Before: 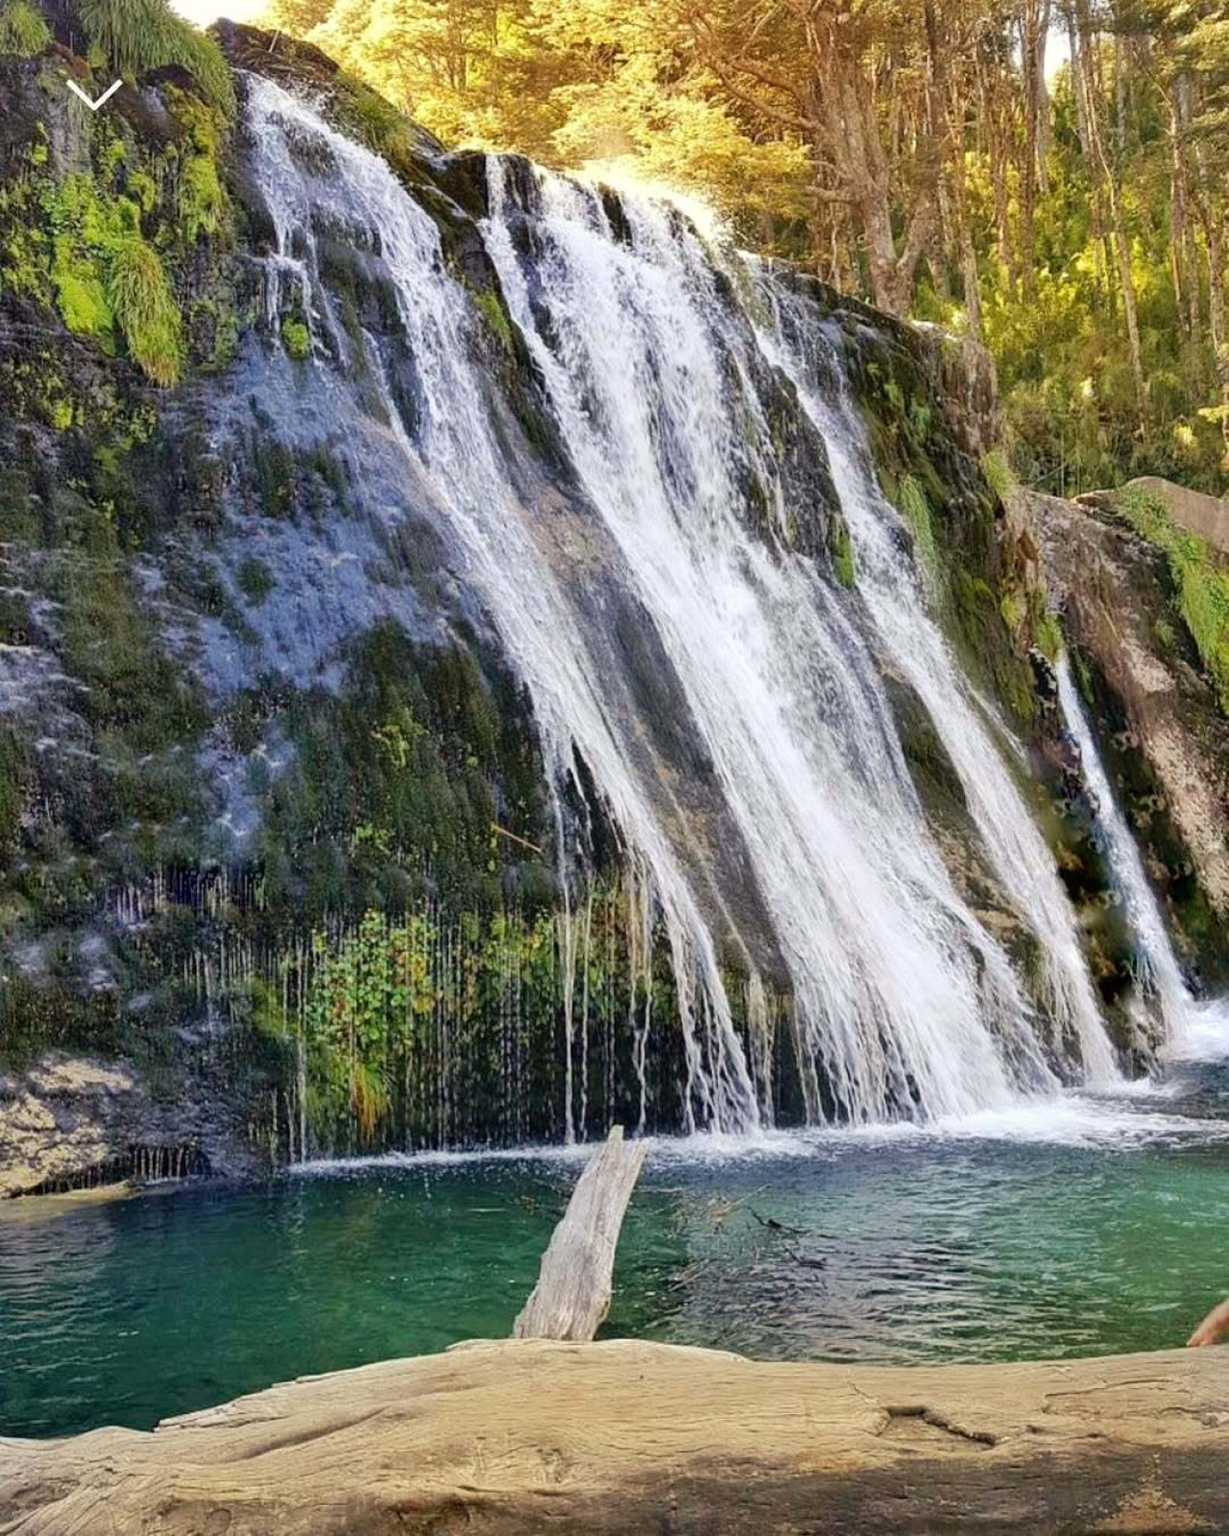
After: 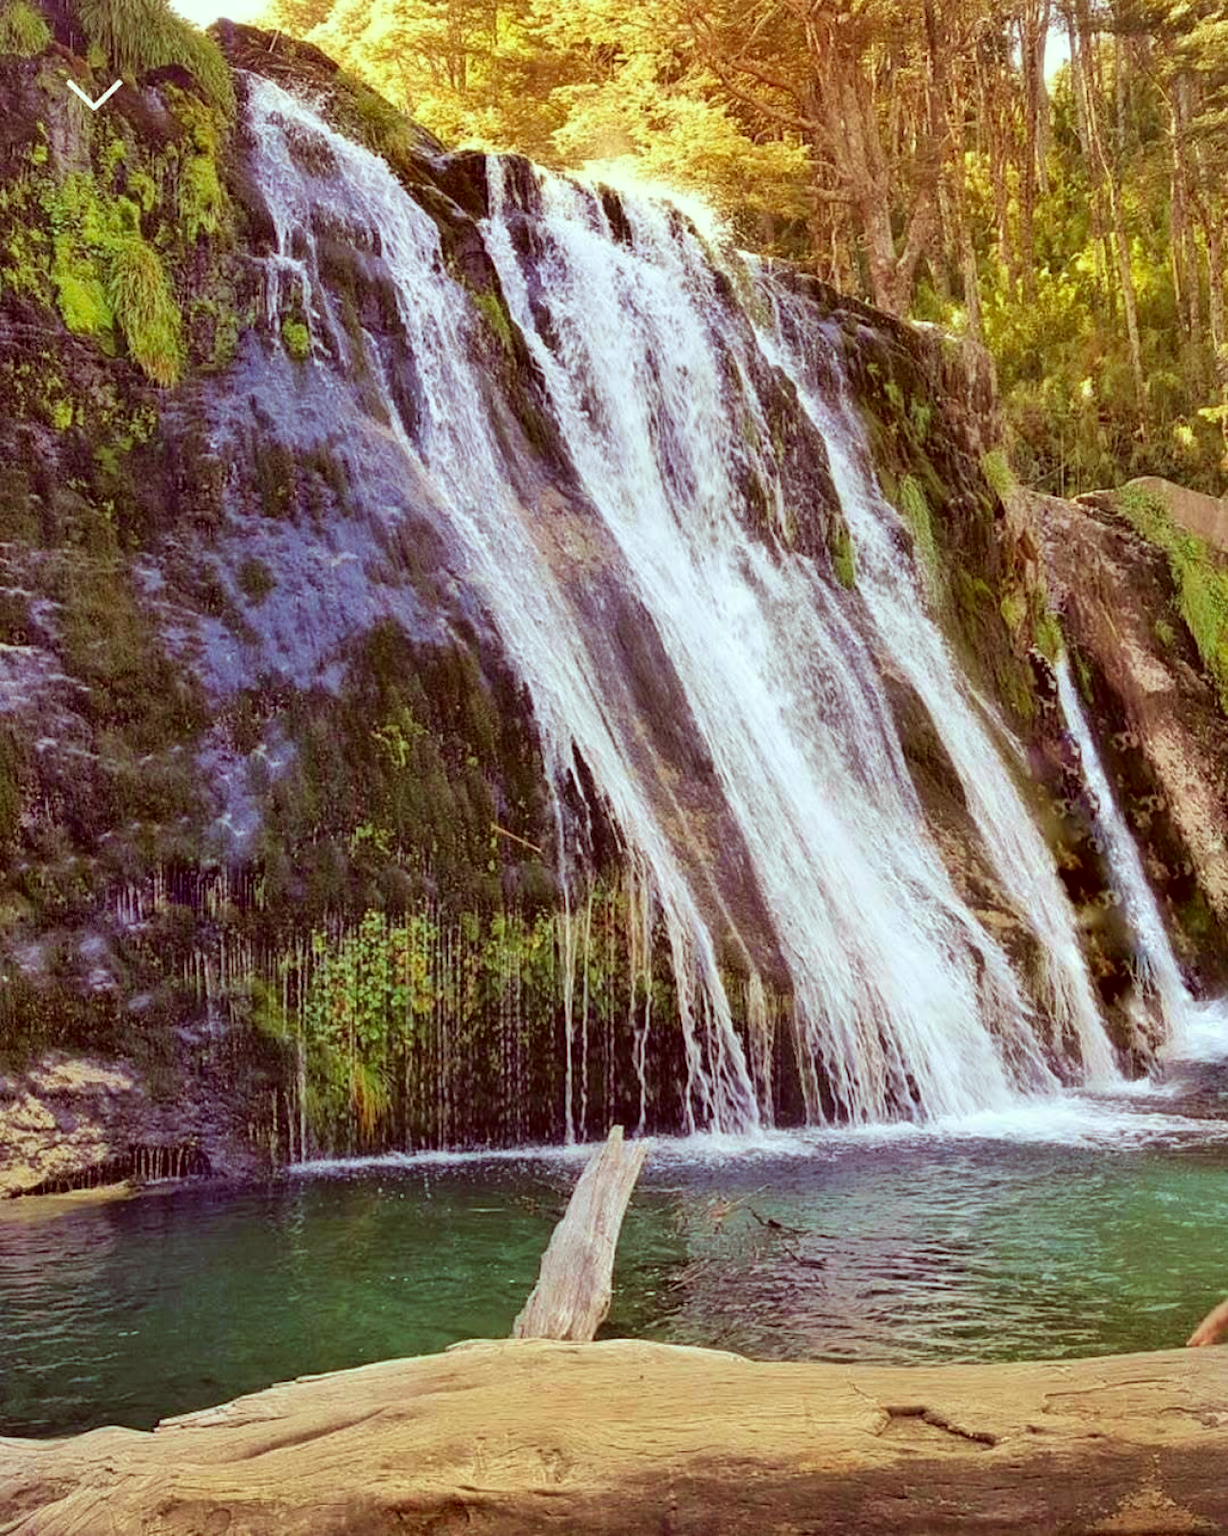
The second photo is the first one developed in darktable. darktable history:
color correction: highlights a* -7.27, highlights b* -0.2, shadows a* 20.67, shadows b* 11.35
velvia: on, module defaults
